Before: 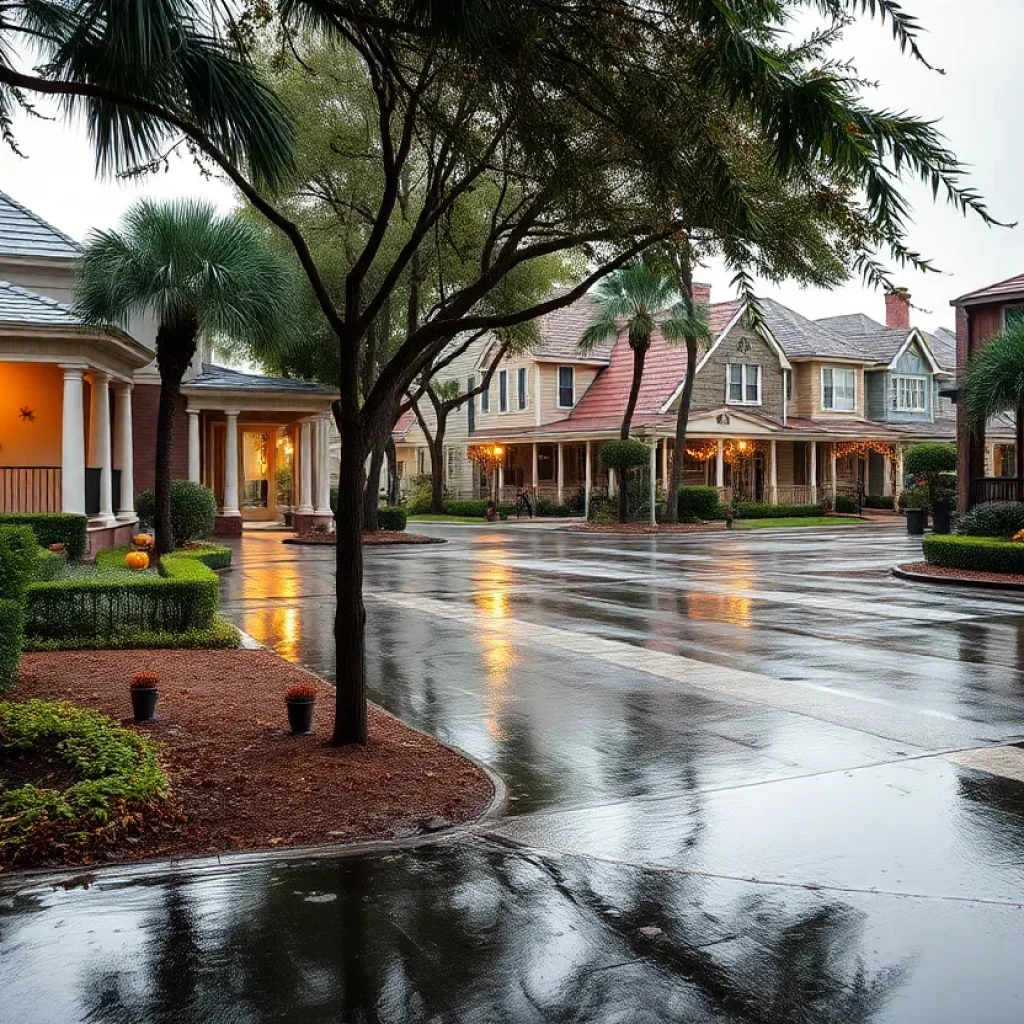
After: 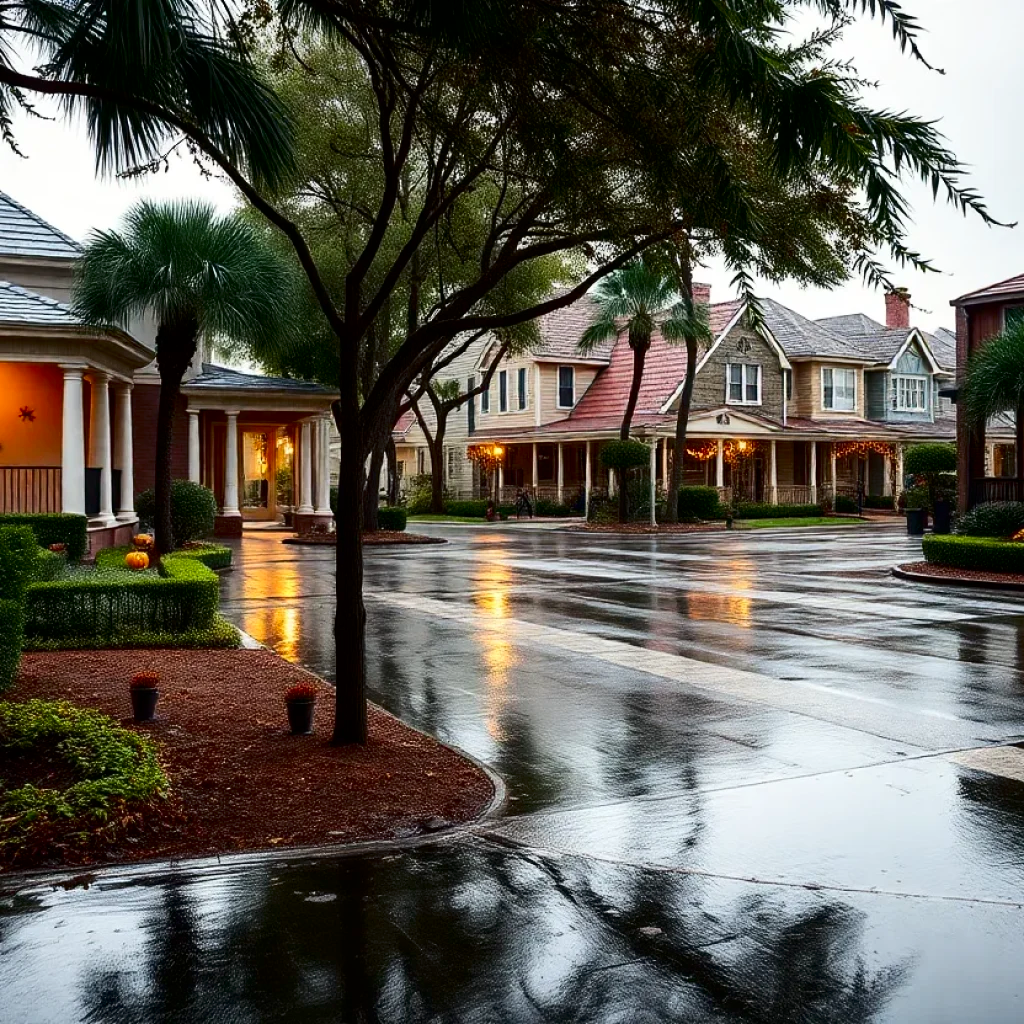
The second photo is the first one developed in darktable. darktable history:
contrast brightness saturation: contrast 0.197, brightness -0.114, saturation 0.098
